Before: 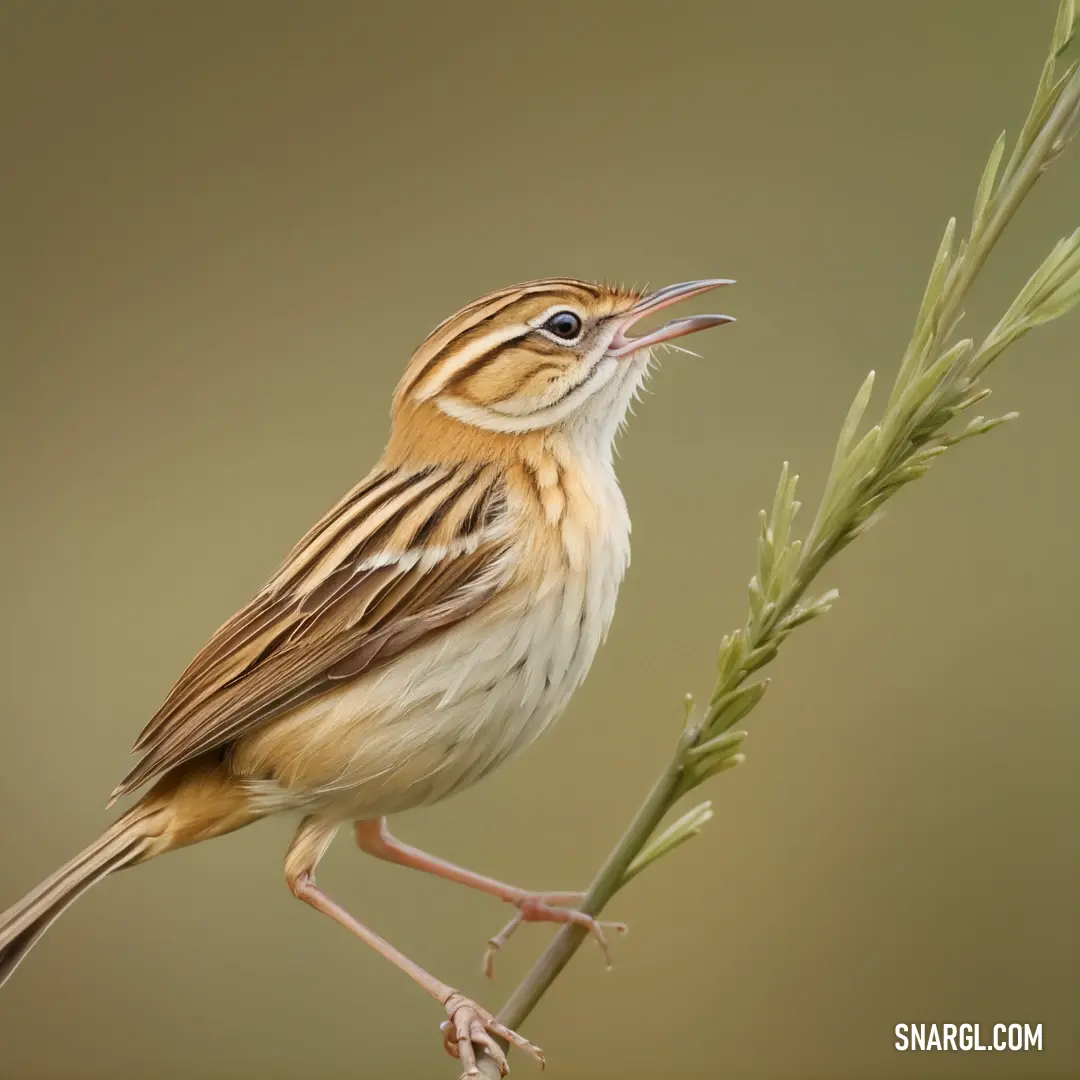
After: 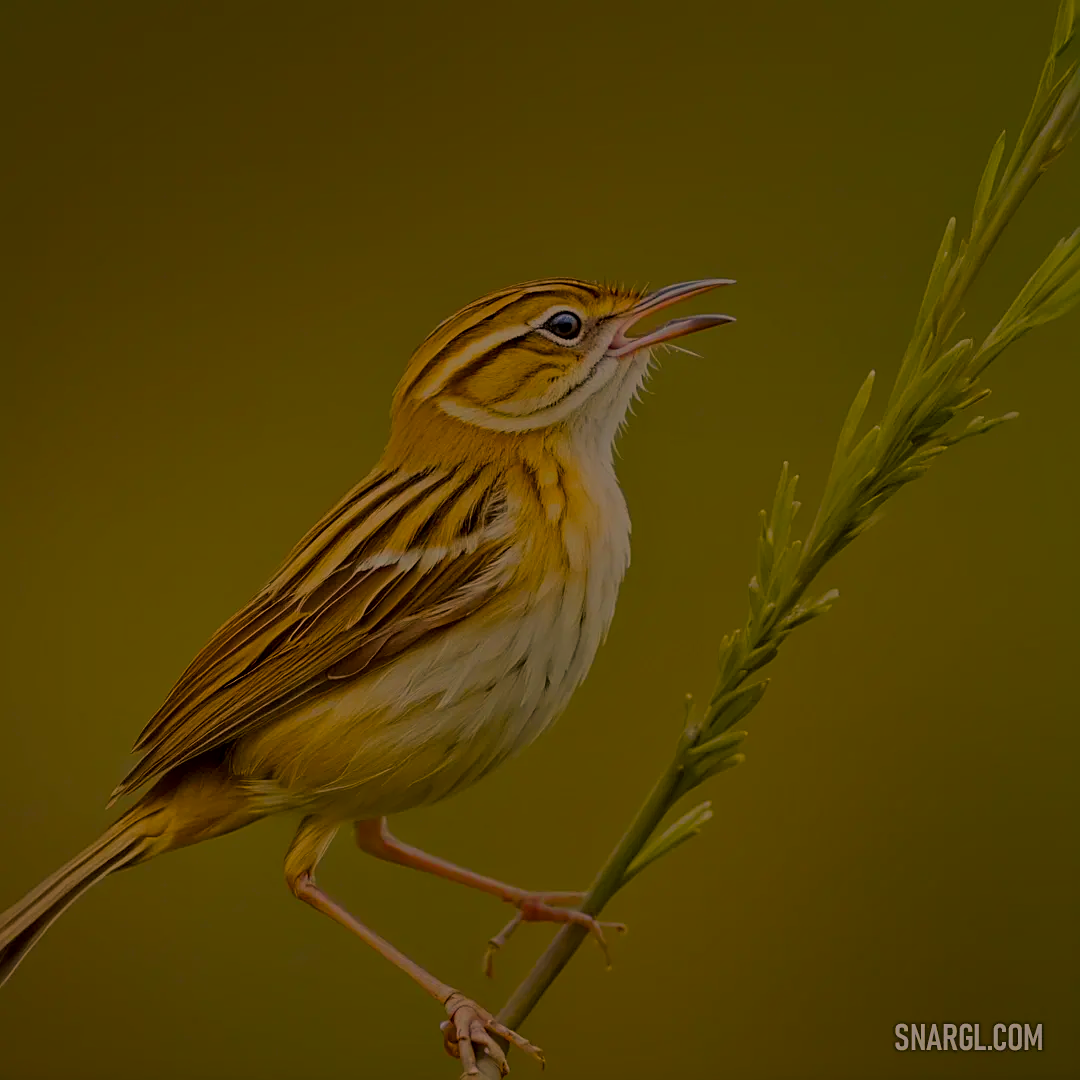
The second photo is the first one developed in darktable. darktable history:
sharpen: on, module defaults
local contrast: mode bilateral grid, contrast 29, coarseness 26, midtone range 0.2
color balance rgb: highlights gain › chroma 2.892%, highlights gain › hue 62.63°, linear chroma grading › global chroma 14.535%, perceptual saturation grading › global saturation 73.96%, perceptual saturation grading › shadows -30.442%, perceptual brilliance grading › global brilliance -48.356%
